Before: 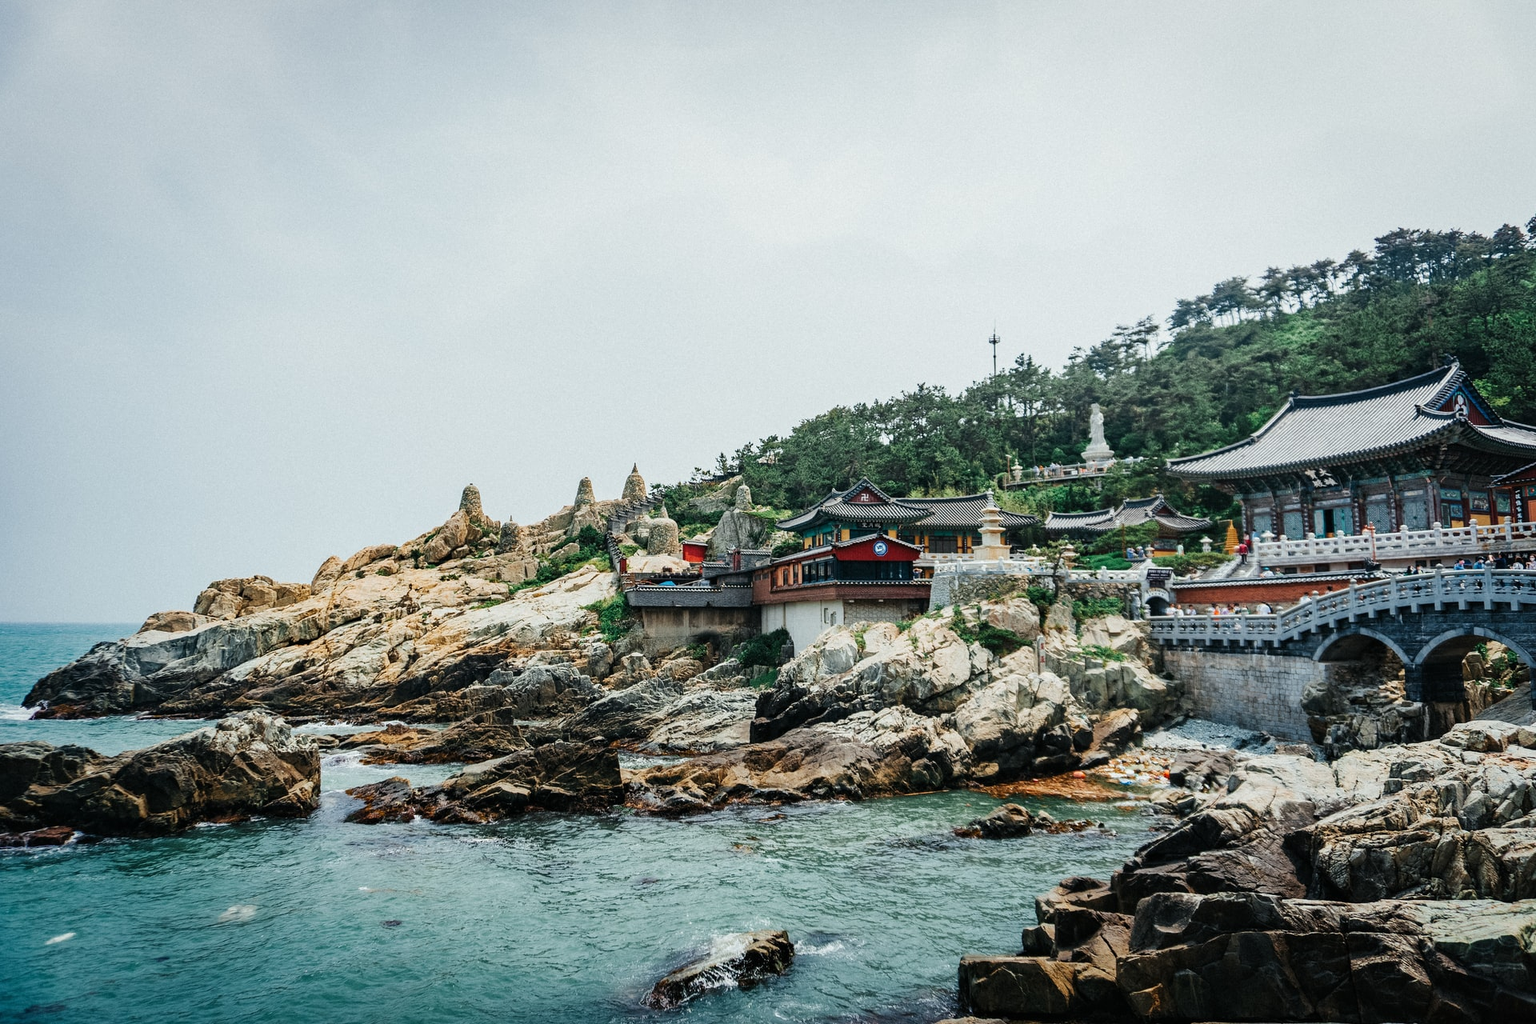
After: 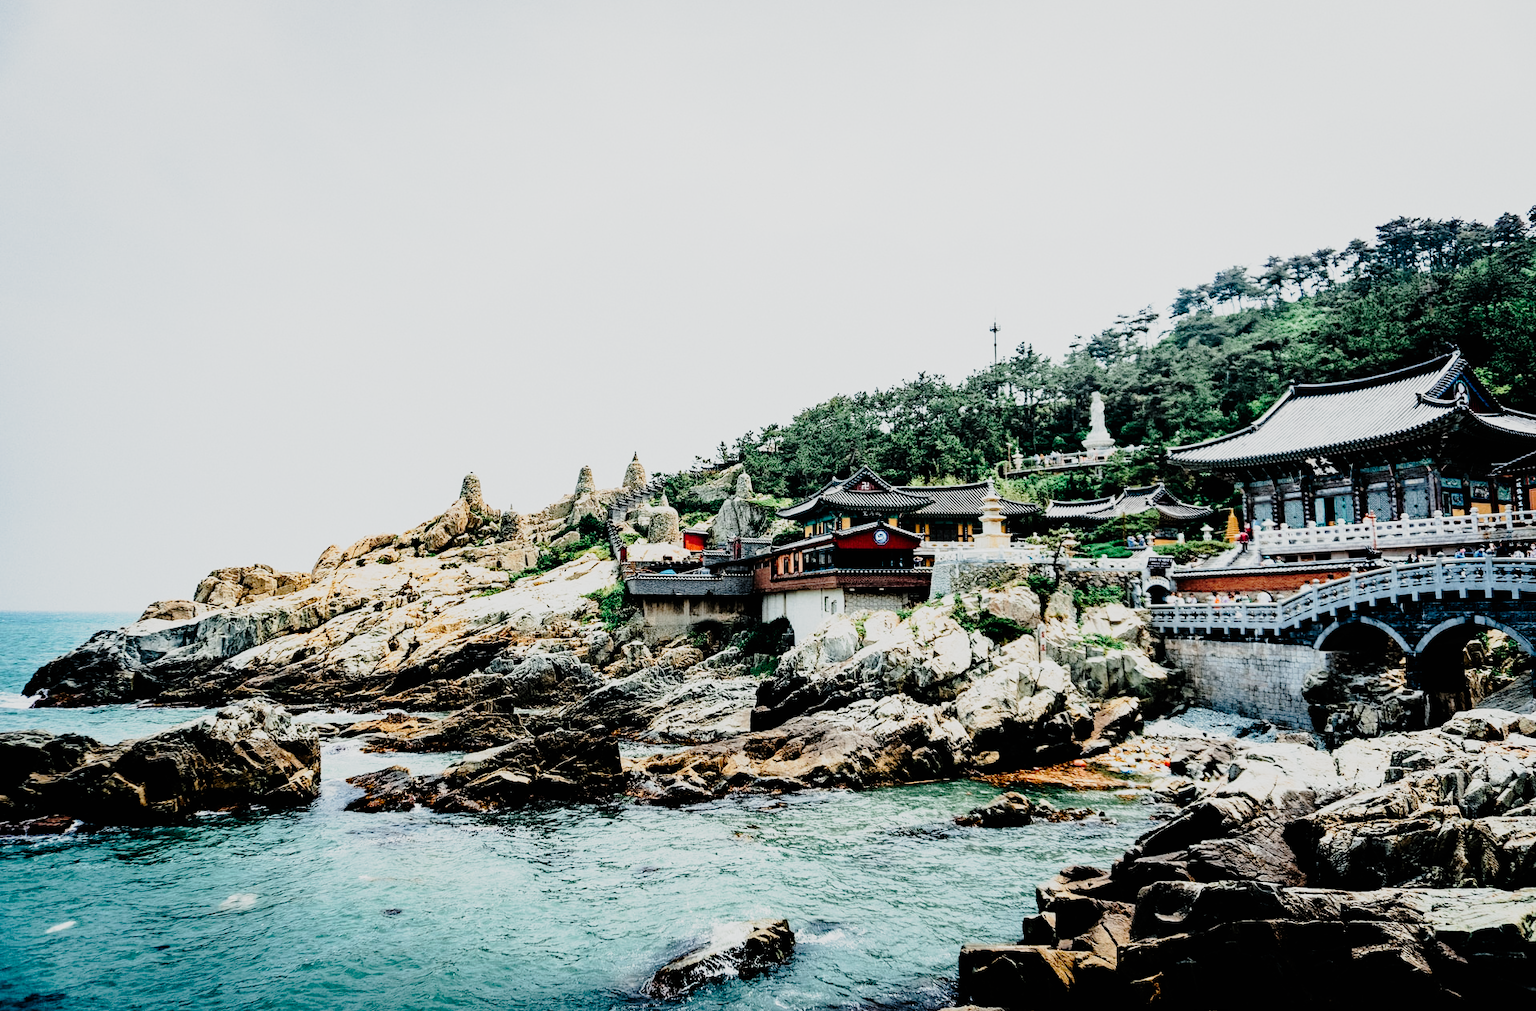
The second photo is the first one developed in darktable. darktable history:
crop: top 1.189%, right 0.019%
tone curve: curves: ch0 [(0.003, 0.003) (0.104, 0.026) (0.236, 0.181) (0.401, 0.443) (0.495, 0.55) (0.625, 0.67) (0.819, 0.841) (0.96, 0.899)]; ch1 [(0, 0) (0.161, 0.092) (0.37, 0.302) (0.424, 0.402) (0.45, 0.466) (0.495, 0.51) (0.573, 0.571) (0.638, 0.641) (0.751, 0.741) (1, 1)]; ch2 [(0, 0) (0.352, 0.403) (0.466, 0.443) (0.524, 0.526) (0.56, 0.556) (1, 1)], preserve colors none
filmic rgb: black relative exposure -5.13 EV, white relative exposure 3.51 EV, hardness 3.16, contrast 1.299, highlights saturation mix -48.68%, iterations of high-quality reconstruction 10
exposure: exposure 0.402 EV, compensate highlight preservation false
